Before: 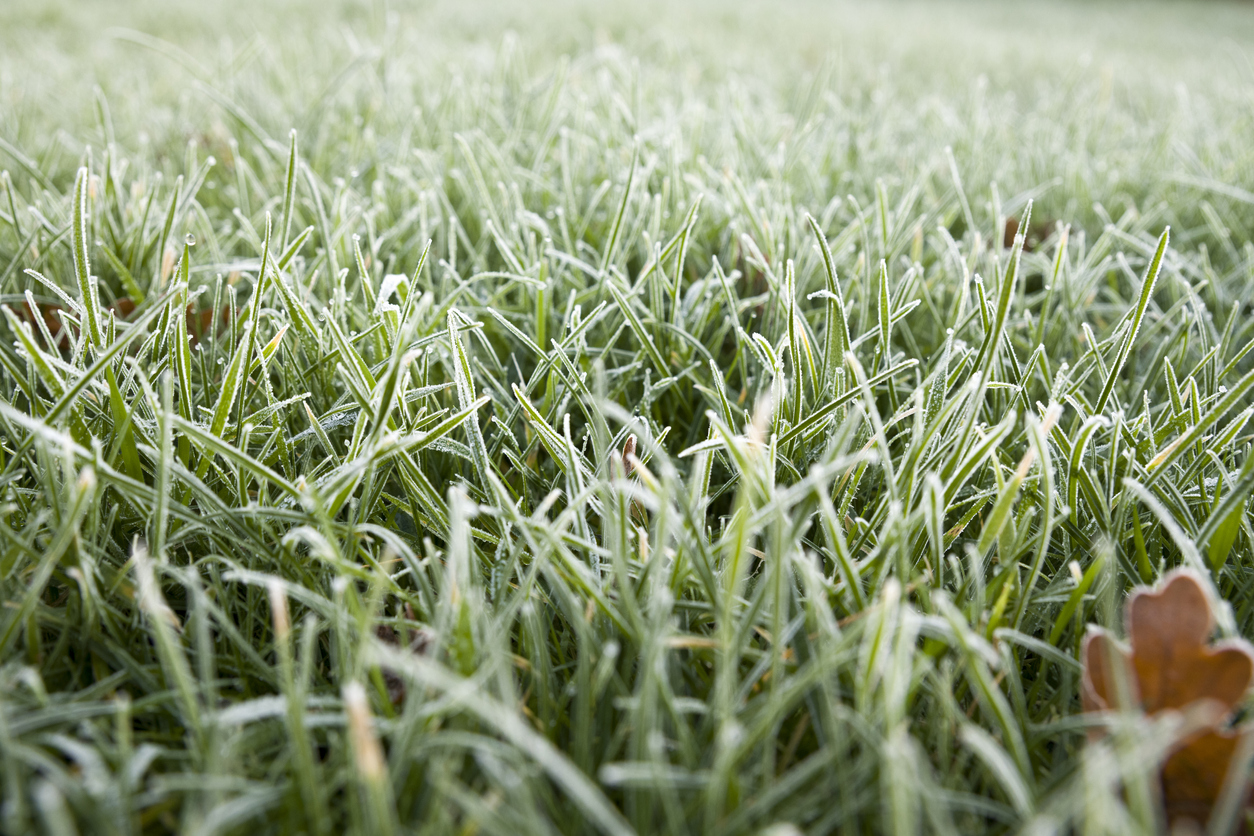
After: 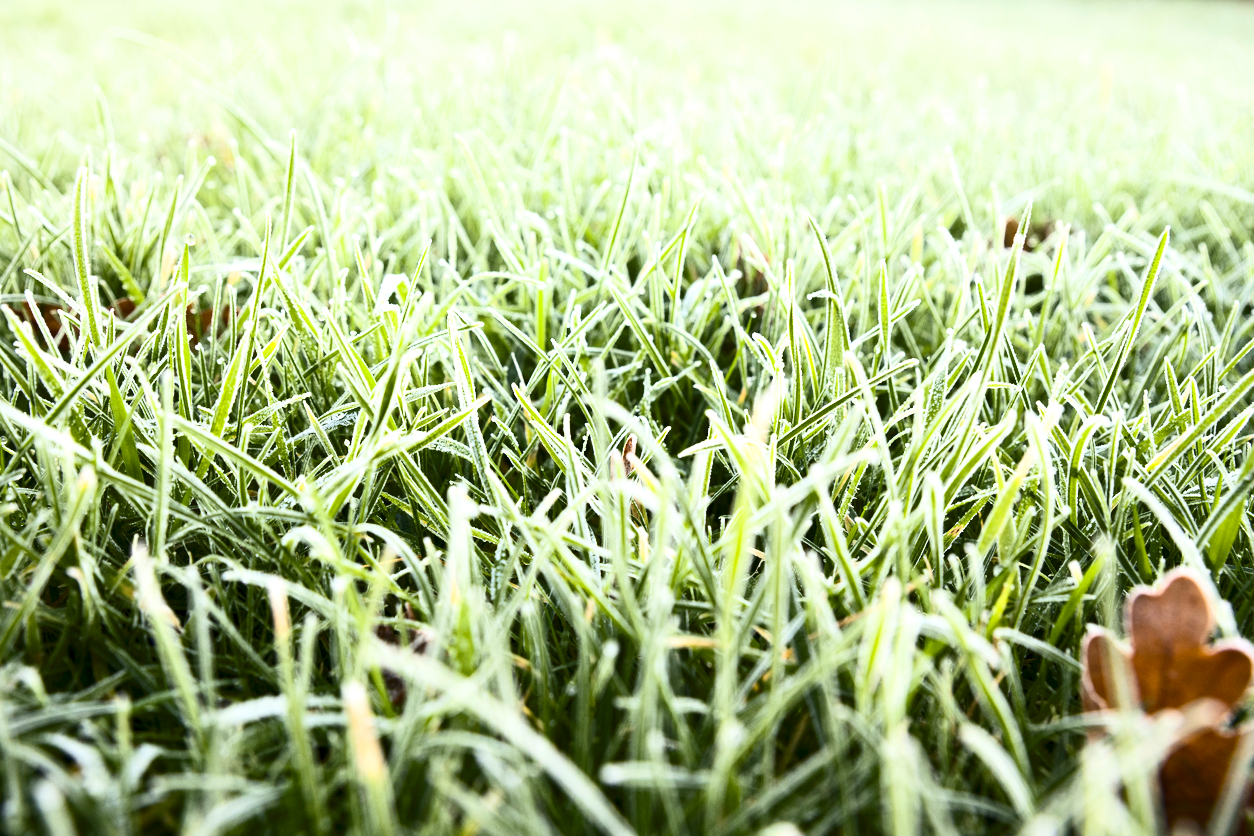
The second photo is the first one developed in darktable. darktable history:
exposure: black level correction 0.001, exposure 0.498 EV, compensate highlight preservation false
contrast brightness saturation: contrast 0.405, brightness 0.052, saturation 0.255
